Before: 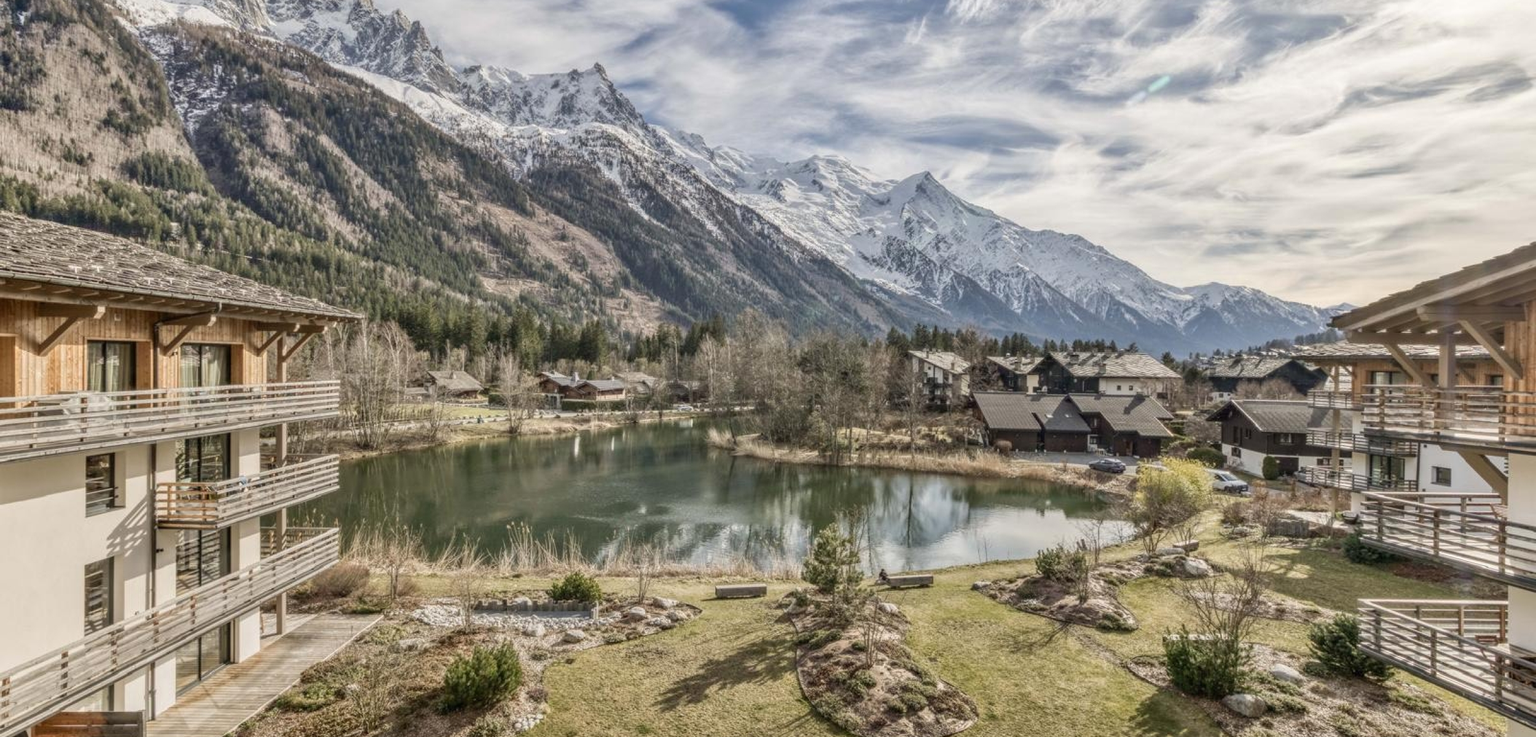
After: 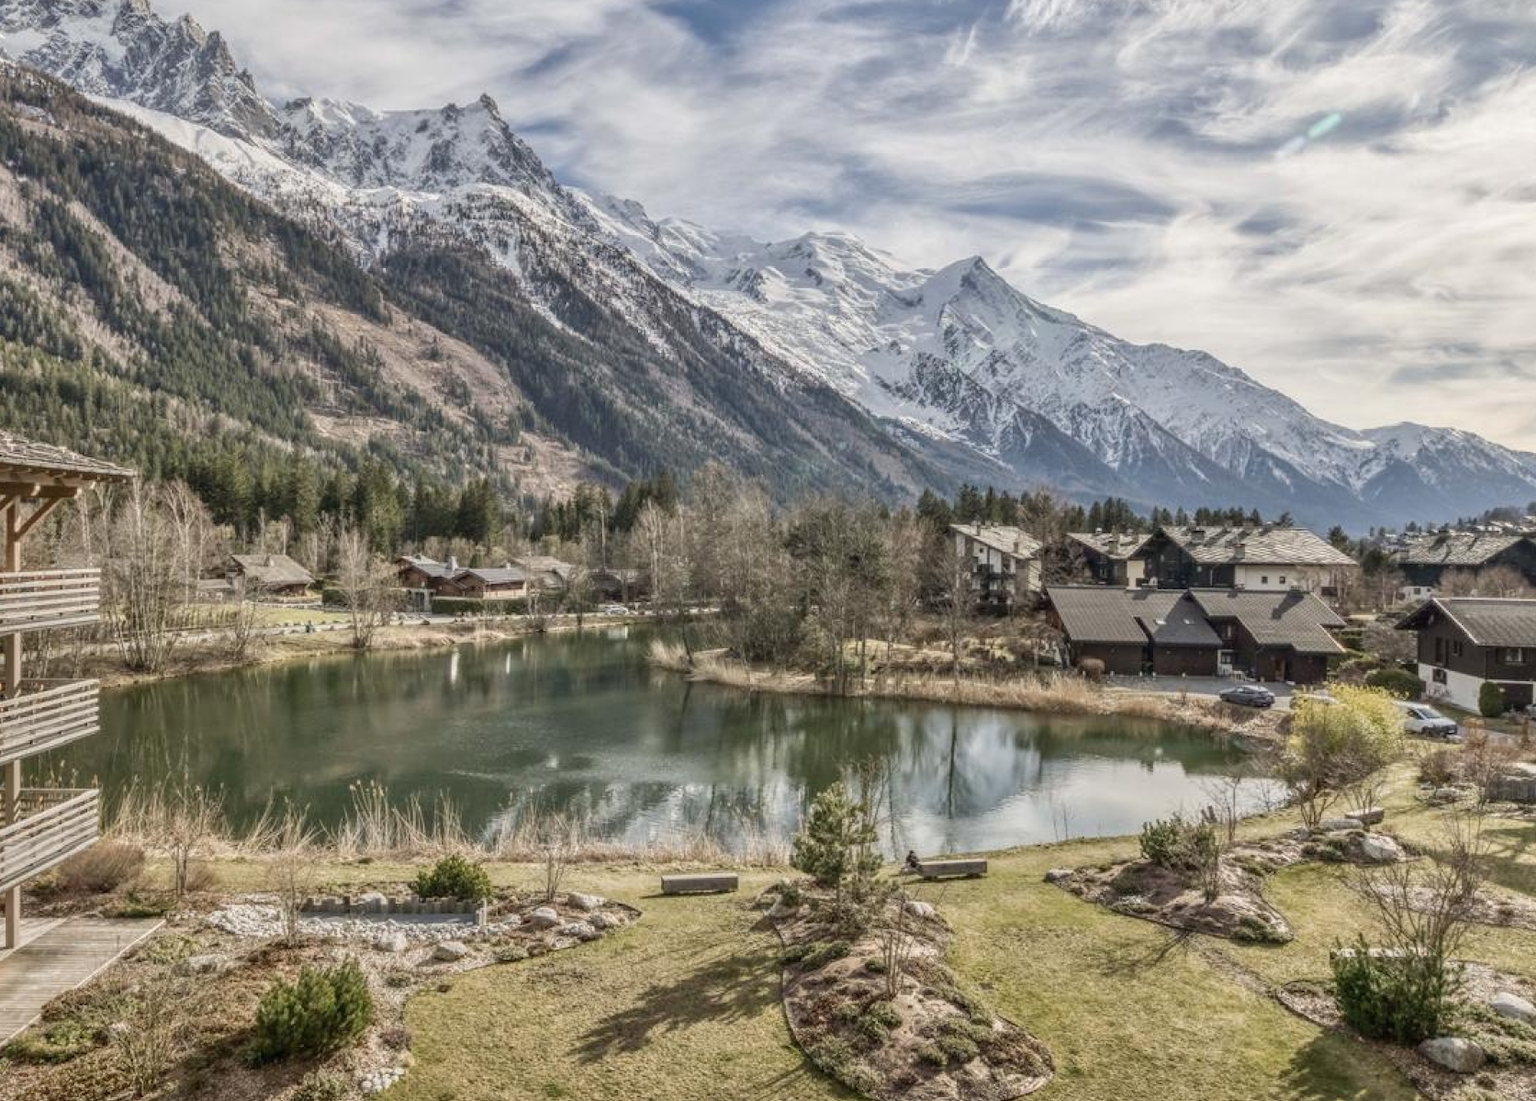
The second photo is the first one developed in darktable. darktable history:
crop and rotate: left 17.765%, right 15.283%
